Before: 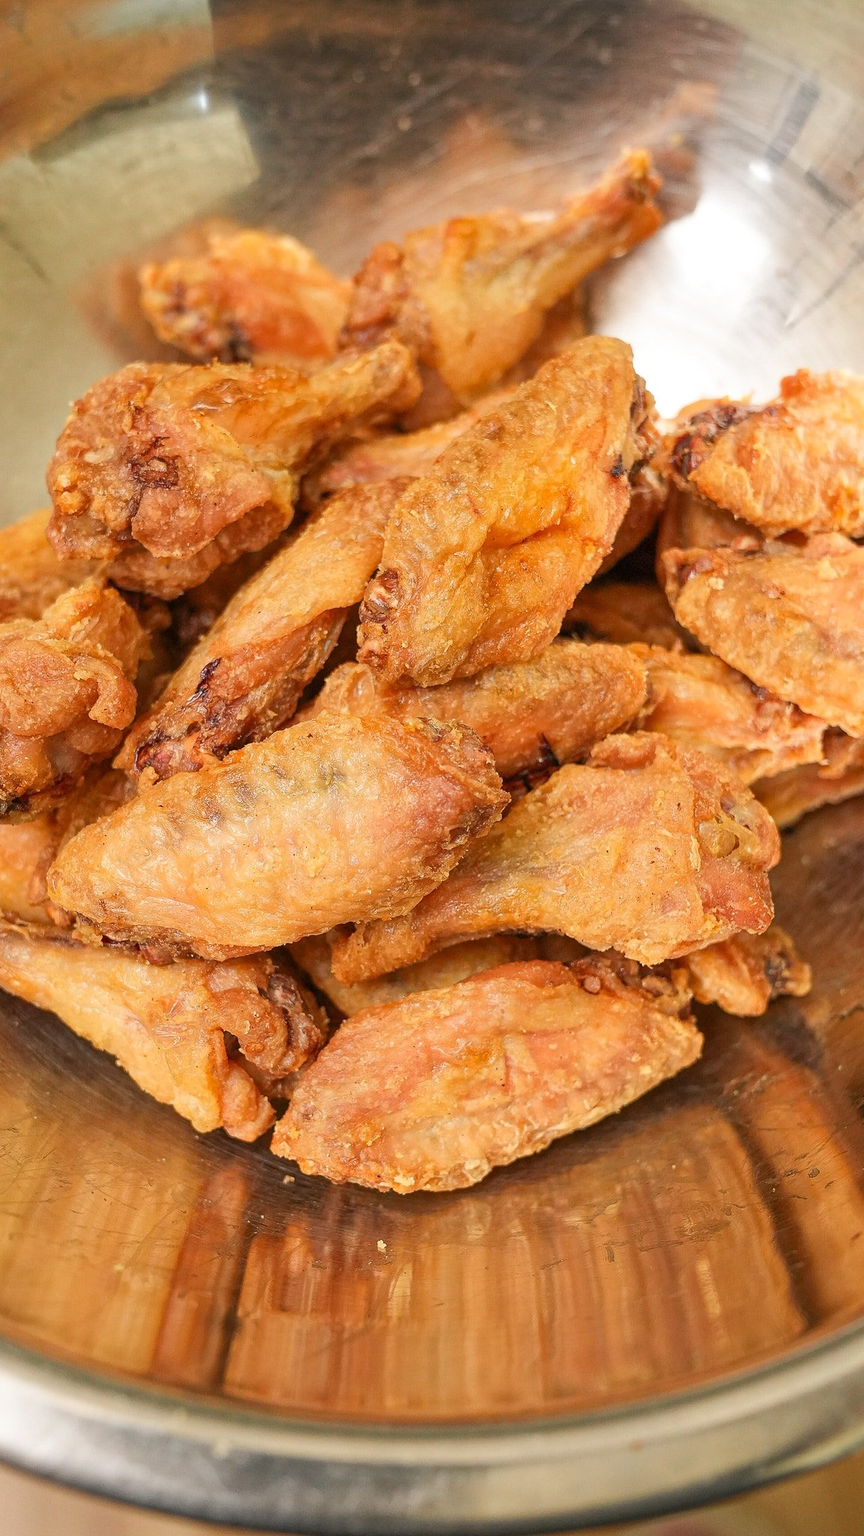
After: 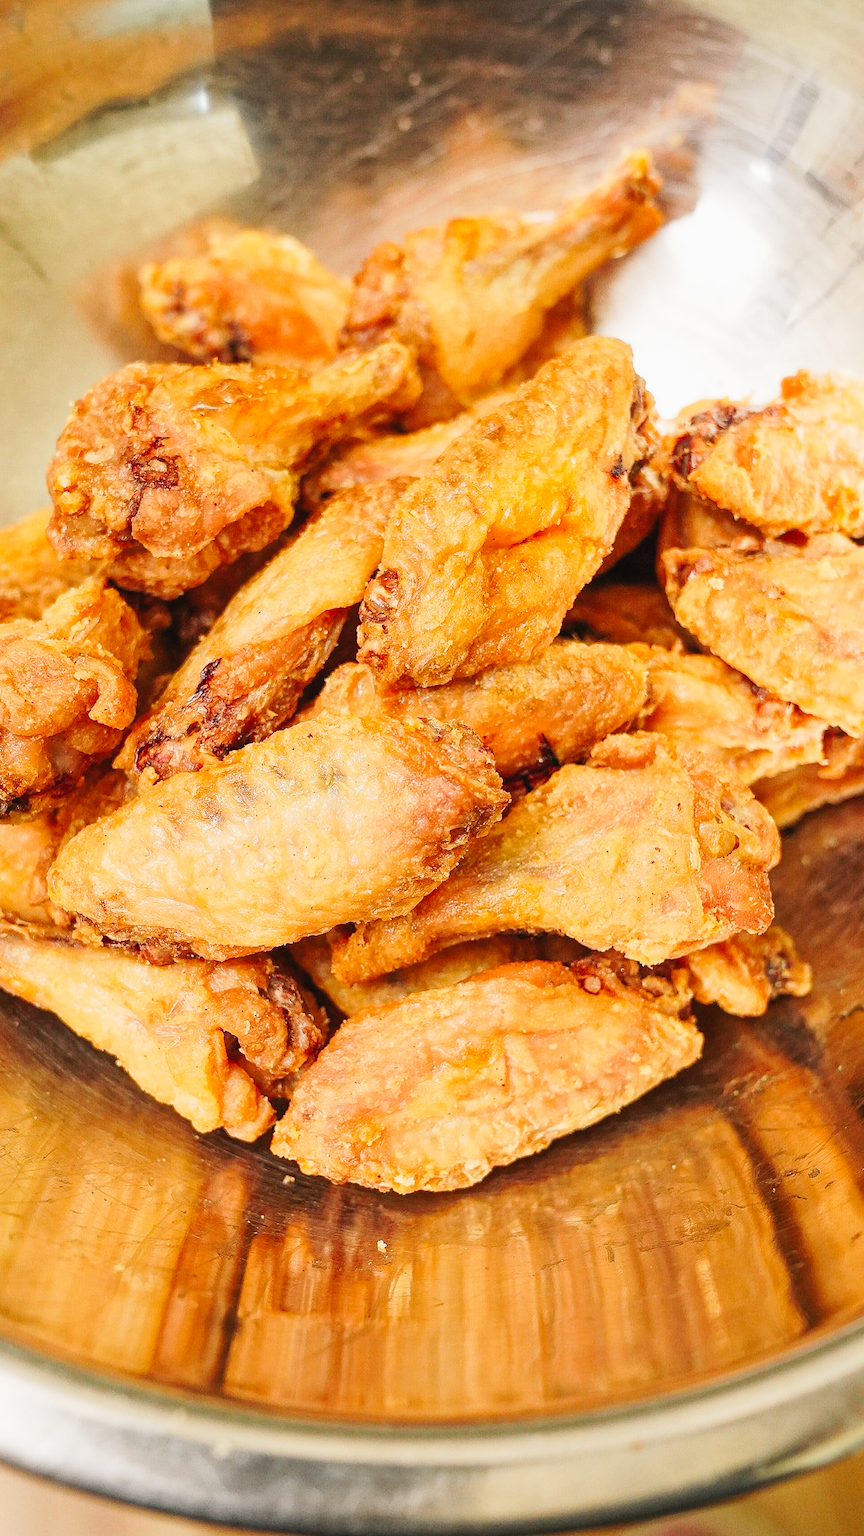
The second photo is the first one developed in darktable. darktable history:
tone curve: curves: ch0 [(0, 0.023) (0.103, 0.087) (0.277, 0.28) (0.46, 0.554) (0.569, 0.68) (0.735, 0.843) (0.994, 0.984)]; ch1 [(0, 0) (0.324, 0.285) (0.456, 0.438) (0.488, 0.497) (0.512, 0.503) (0.535, 0.535) (0.599, 0.606) (0.715, 0.738) (1, 1)]; ch2 [(0, 0) (0.369, 0.388) (0.449, 0.431) (0.478, 0.471) (0.502, 0.503) (0.55, 0.553) (0.603, 0.602) (0.656, 0.713) (1, 1)], preserve colors none
